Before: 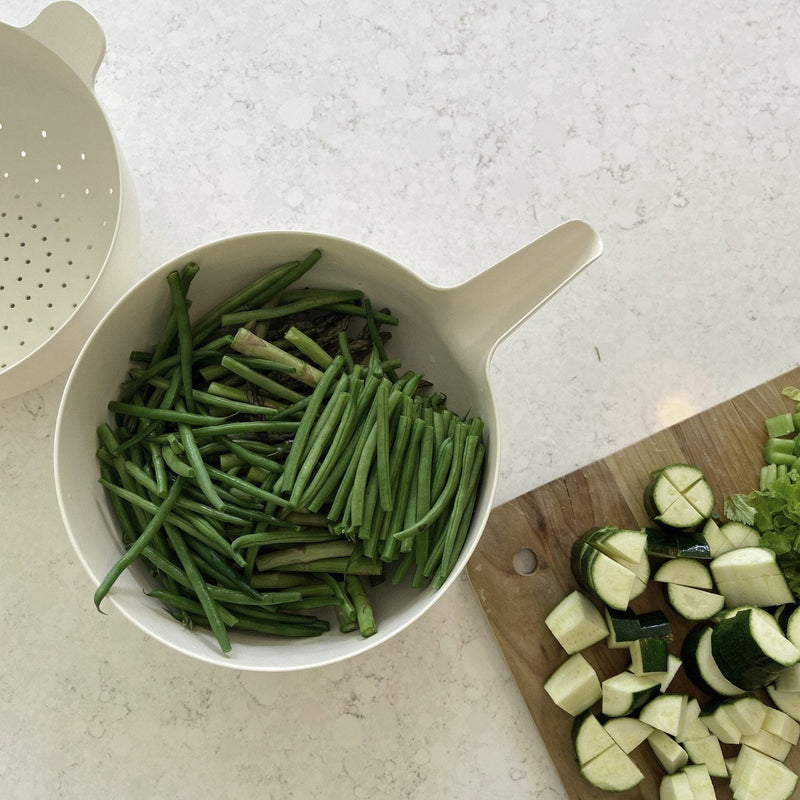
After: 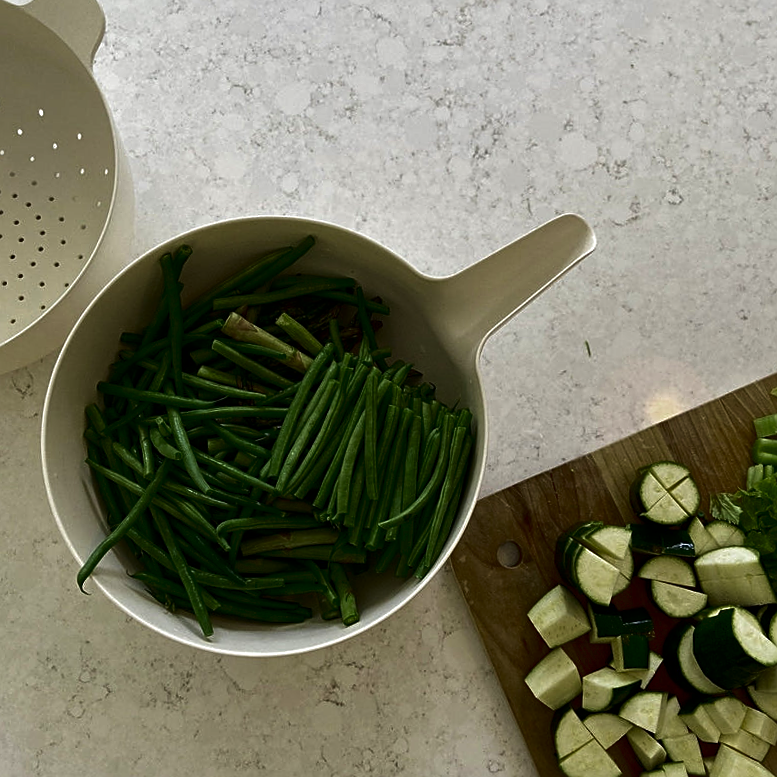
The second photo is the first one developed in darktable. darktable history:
contrast brightness saturation: brightness -0.52
velvia: on, module defaults
crop and rotate: angle -1.69°
sharpen: on, module defaults
color balance rgb: on, module defaults
